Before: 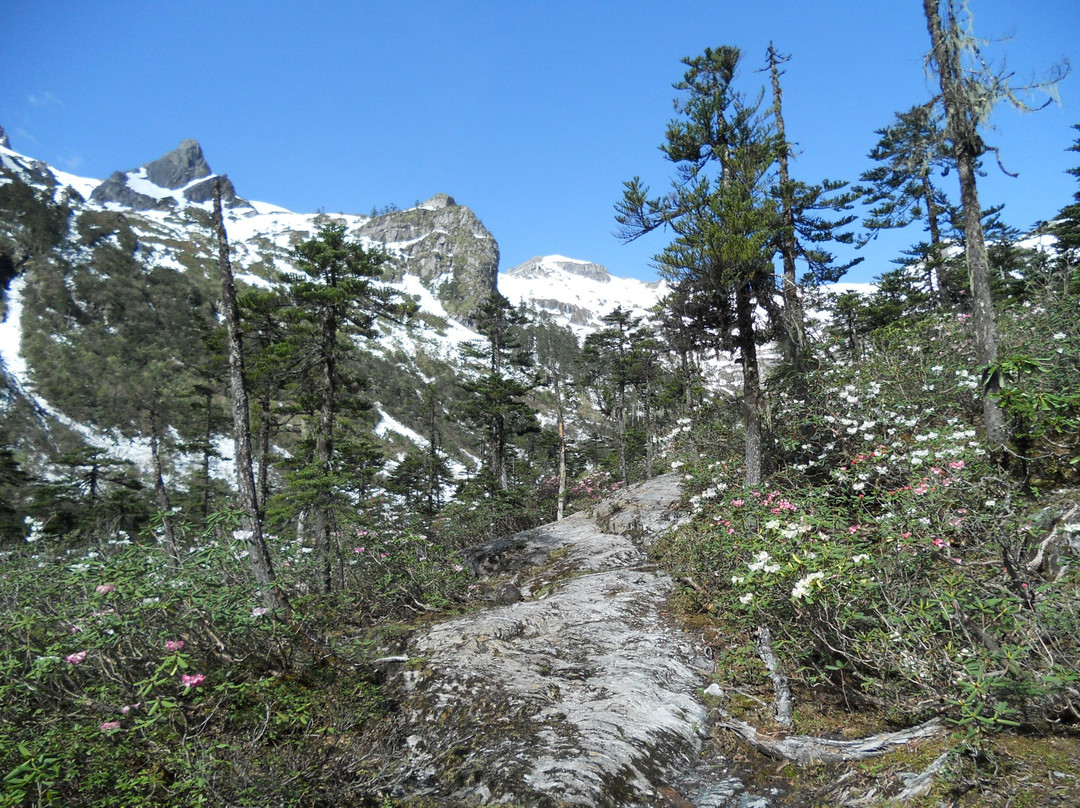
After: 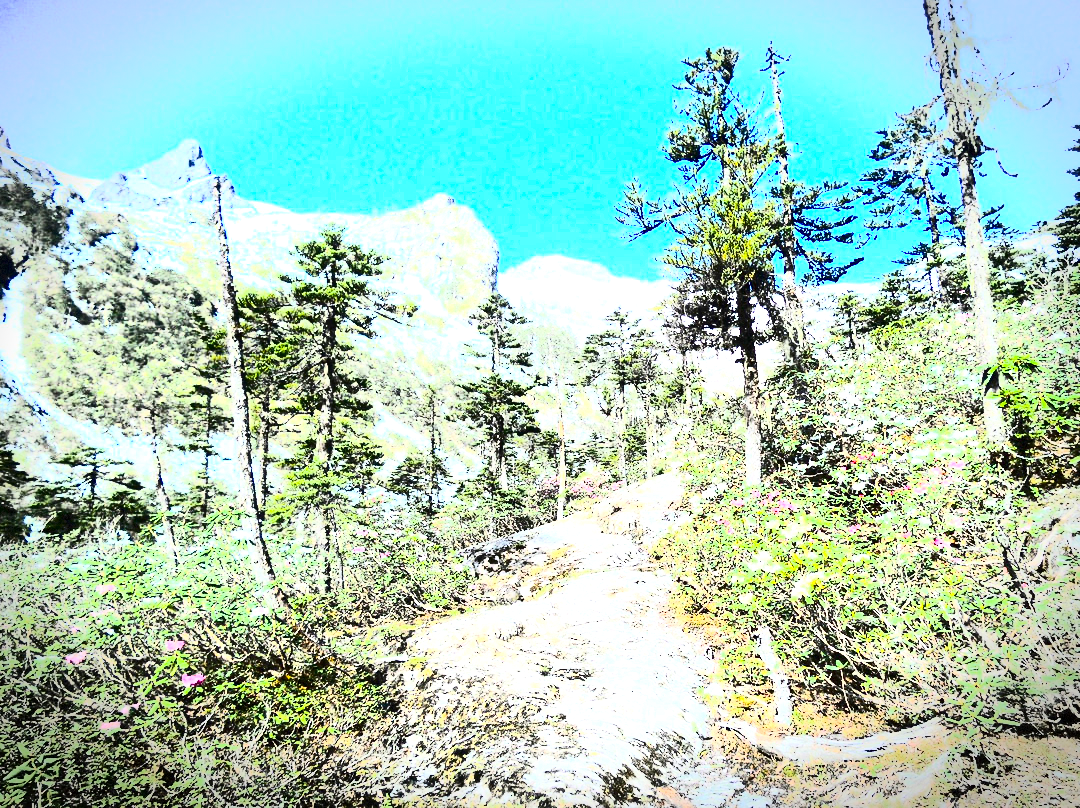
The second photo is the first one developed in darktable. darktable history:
color balance rgb: global offset › hue 169.75°, perceptual saturation grading › global saturation 30.646%, perceptual brilliance grading › highlights 19.644%, perceptual brilliance grading › mid-tones 21.02%, perceptual brilliance grading › shadows -19.902%, global vibrance 6.807%, saturation formula JzAzBz (2021)
vignetting: automatic ratio true, dithering 8-bit output
exposure: black level correction 0, exposure 1.741 EV, compensate highlight preservation false
contrast brightness saturation: contrast 0.925, brightness 0.191
